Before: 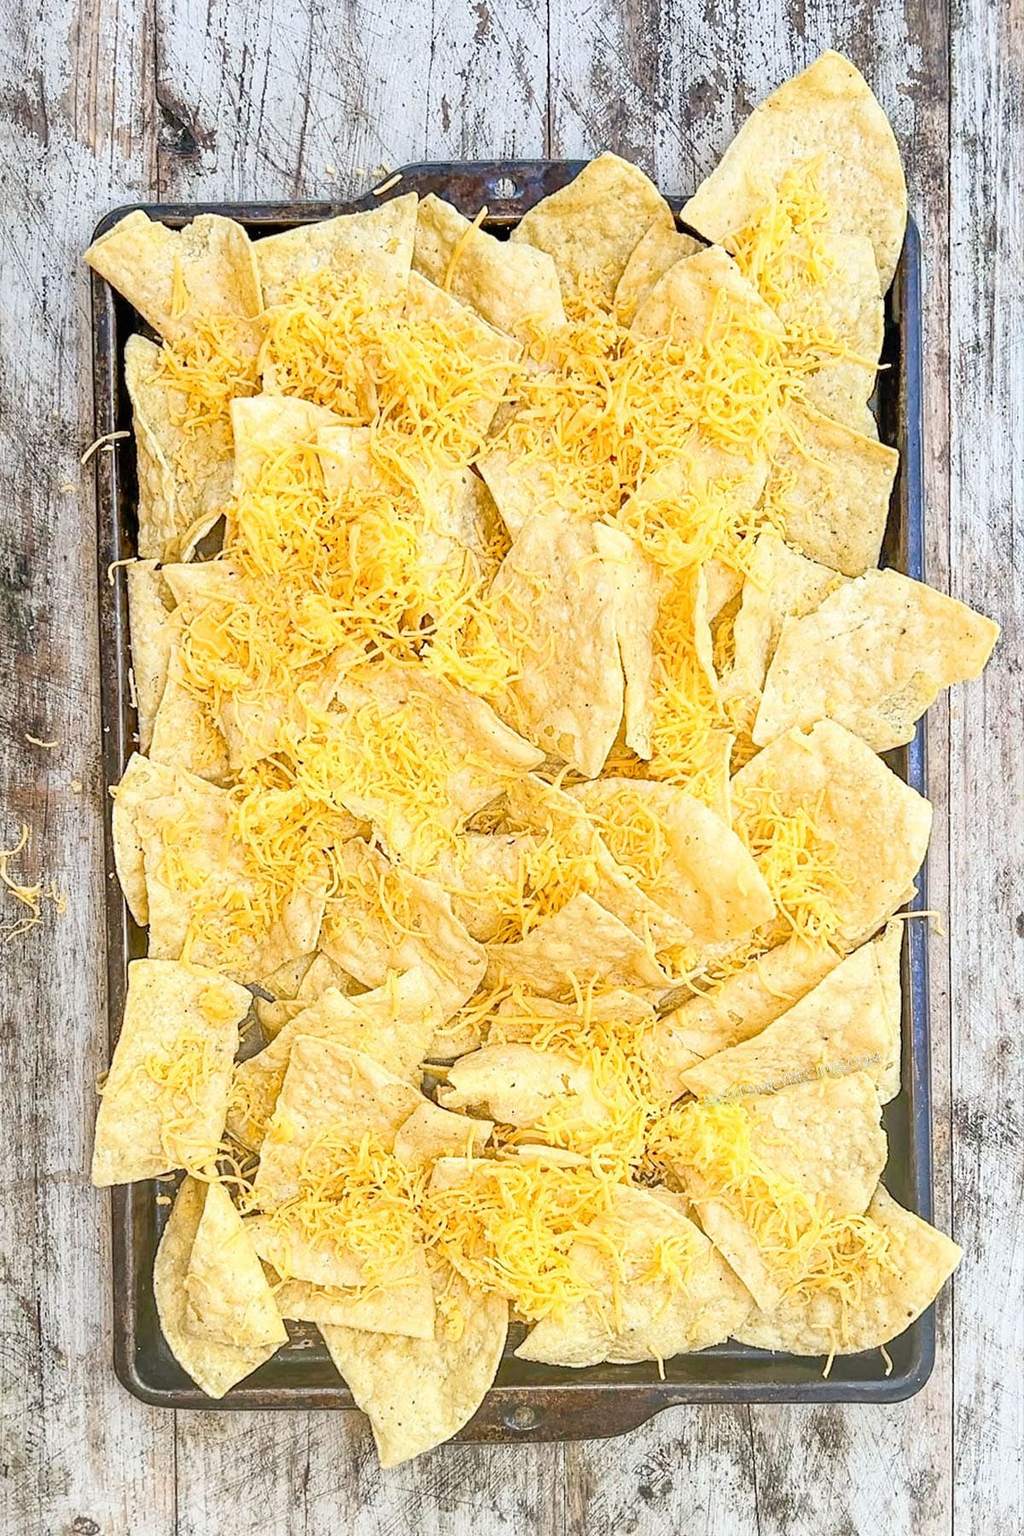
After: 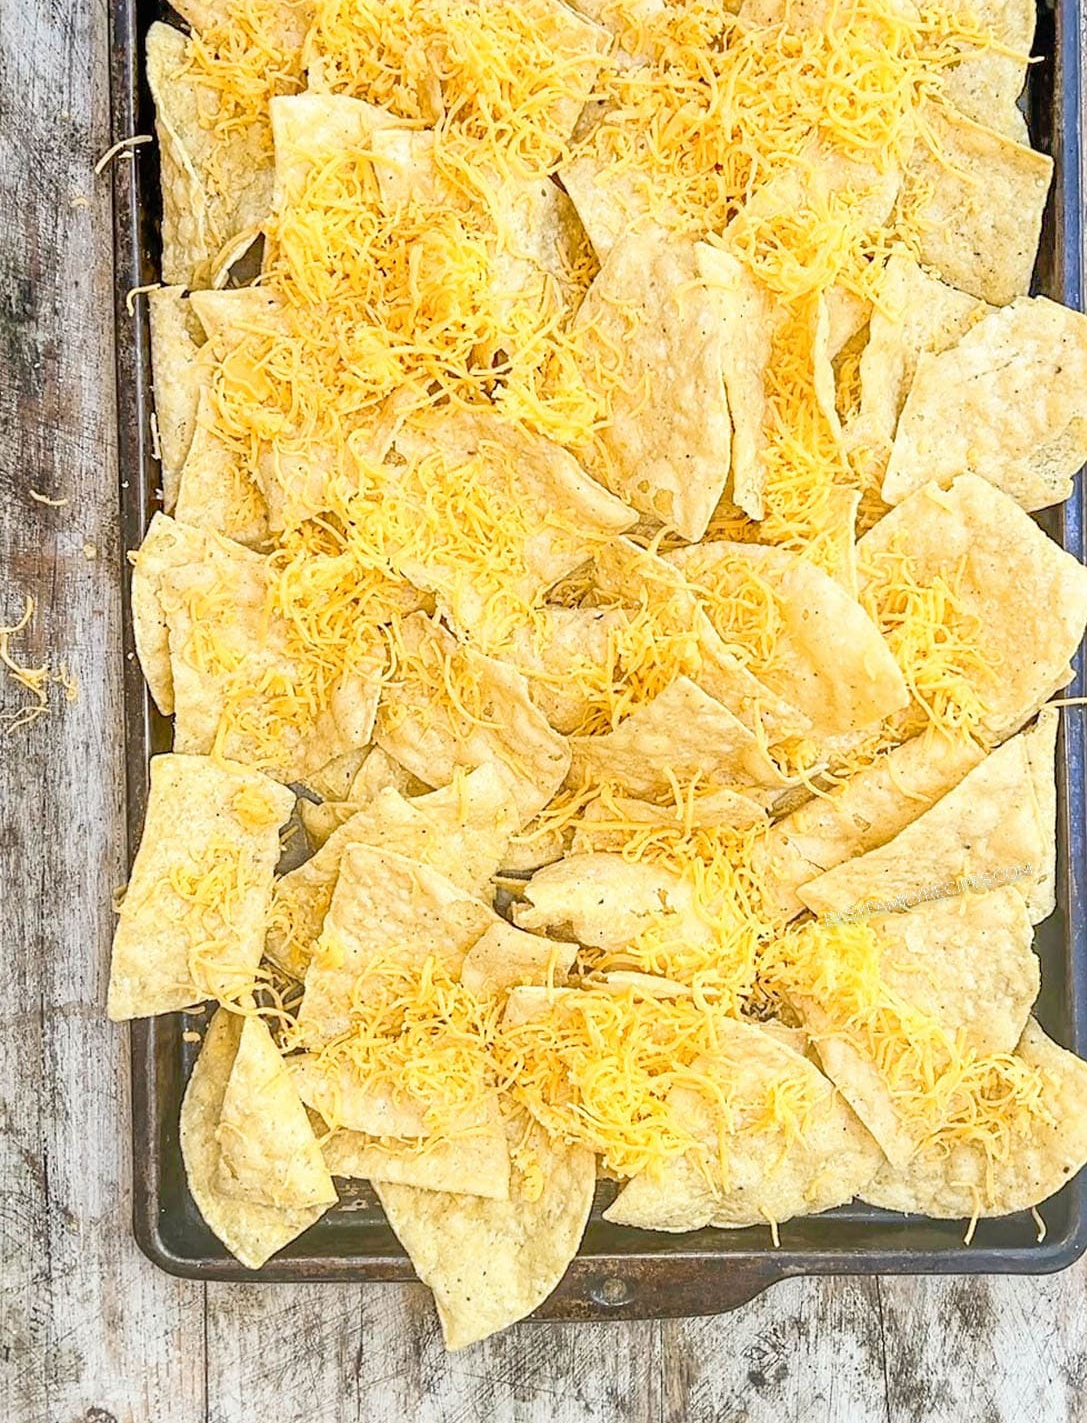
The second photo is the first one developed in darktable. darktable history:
crop: top 20.596%, right 9.402%, bottom 0.337%
